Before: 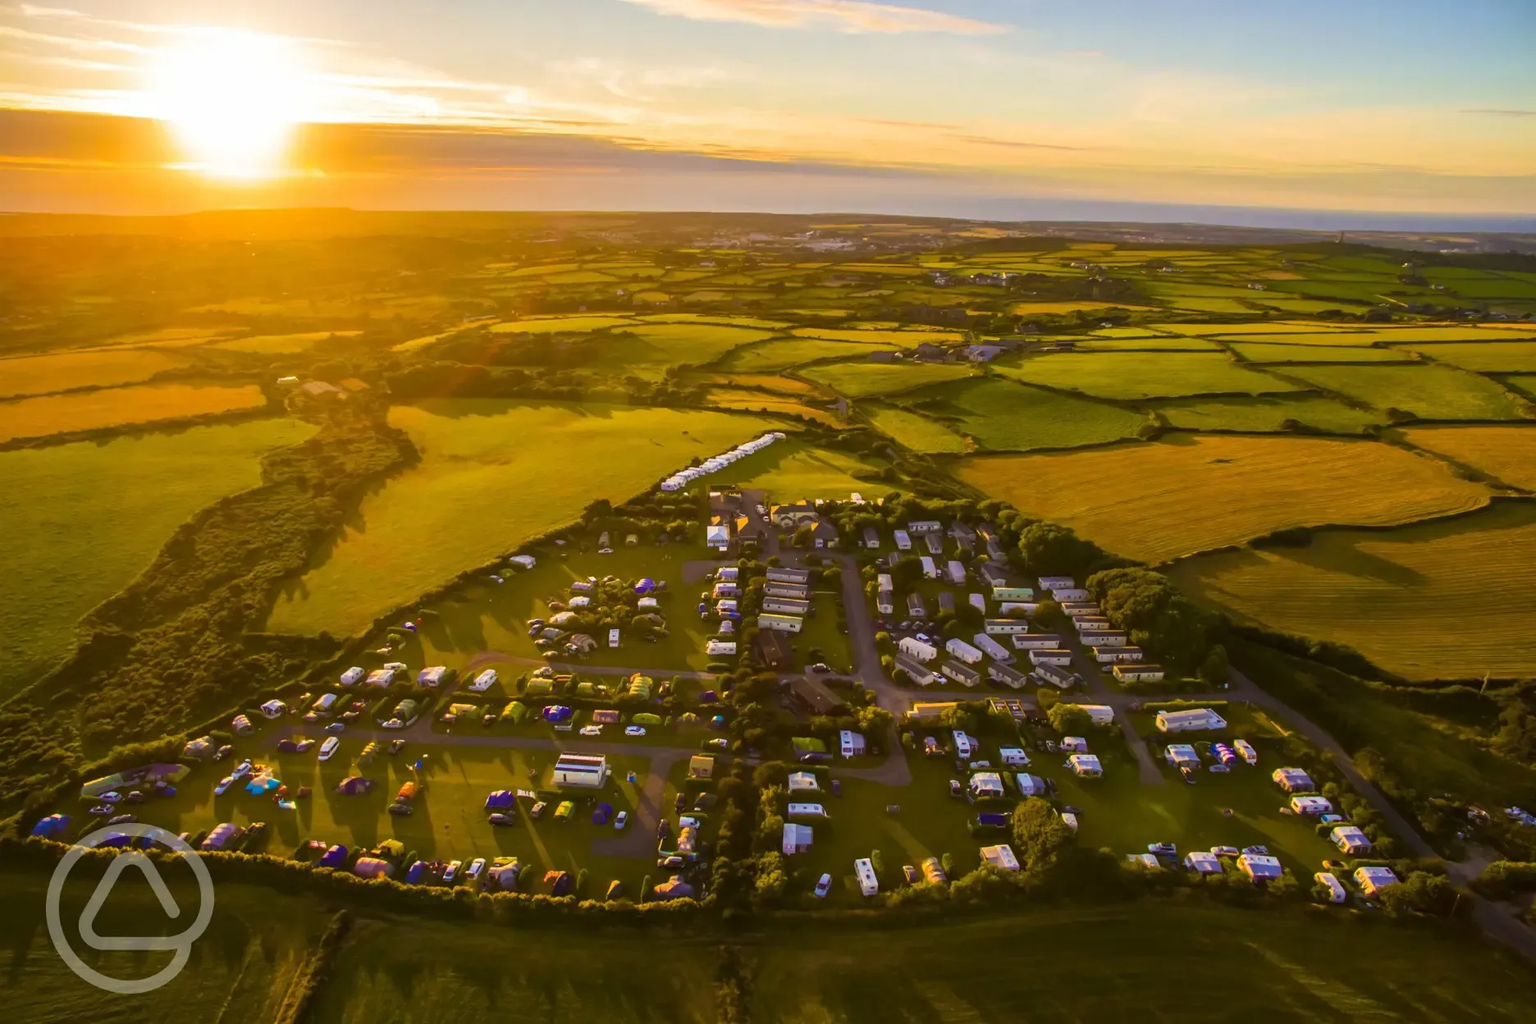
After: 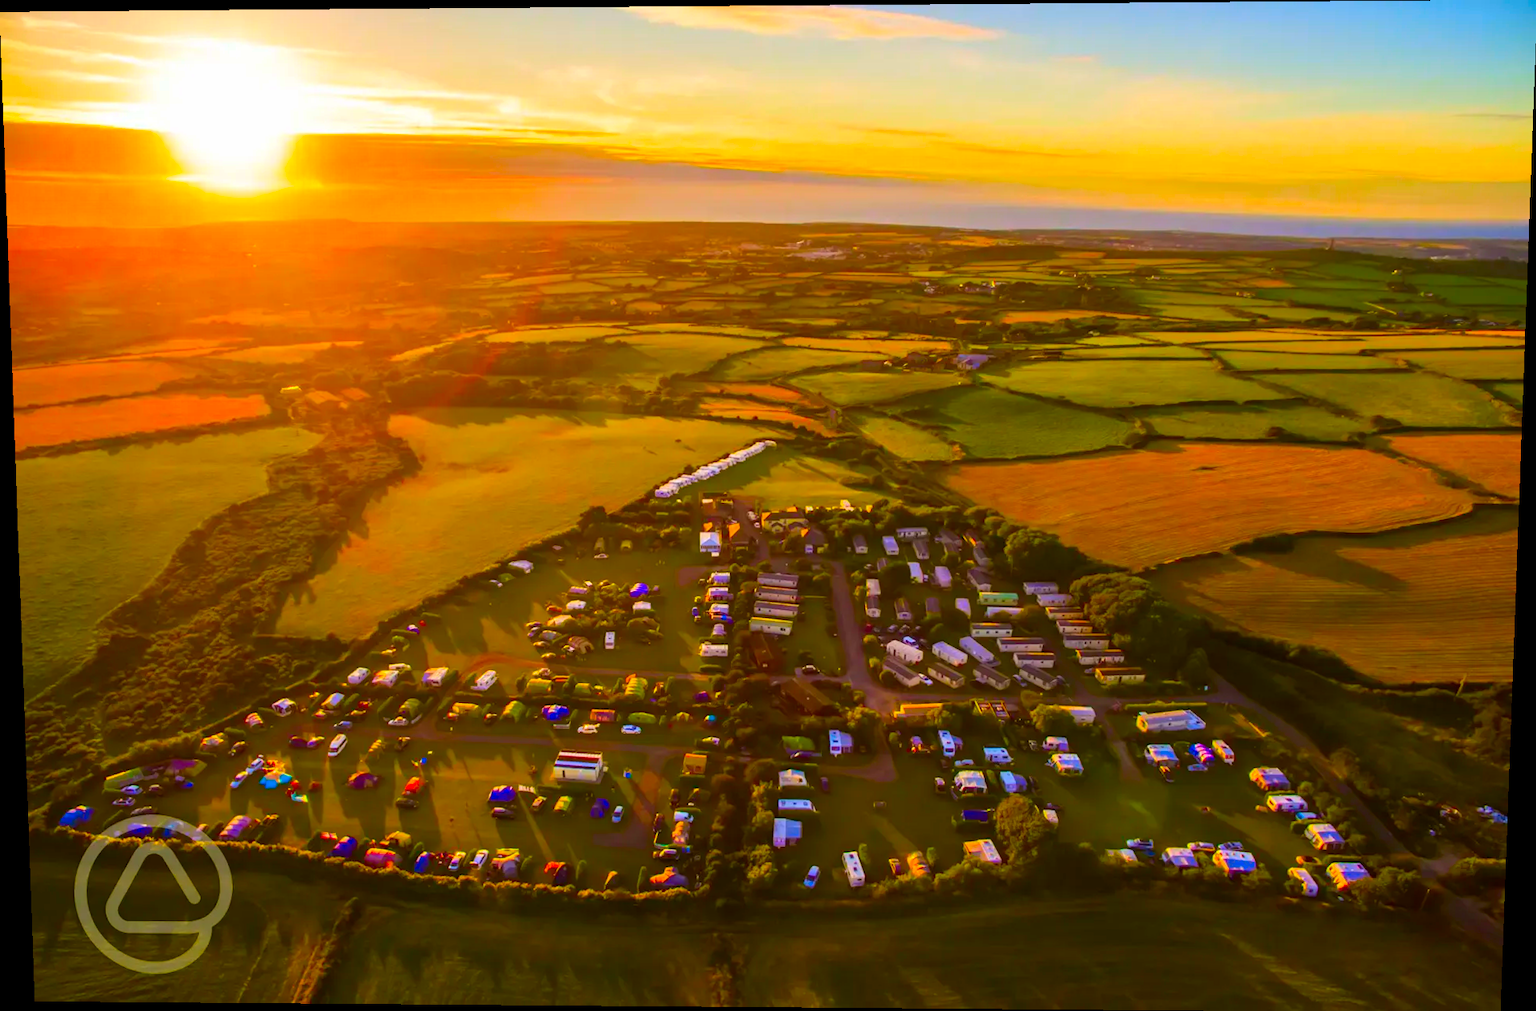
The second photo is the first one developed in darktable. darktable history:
rotate and perspective: lens shift (vertical) 0.048, lens shift (horizontal) -0.024, automatic cropping off
color correction: saturation 2.15
tone equalizer: on, module defaults
